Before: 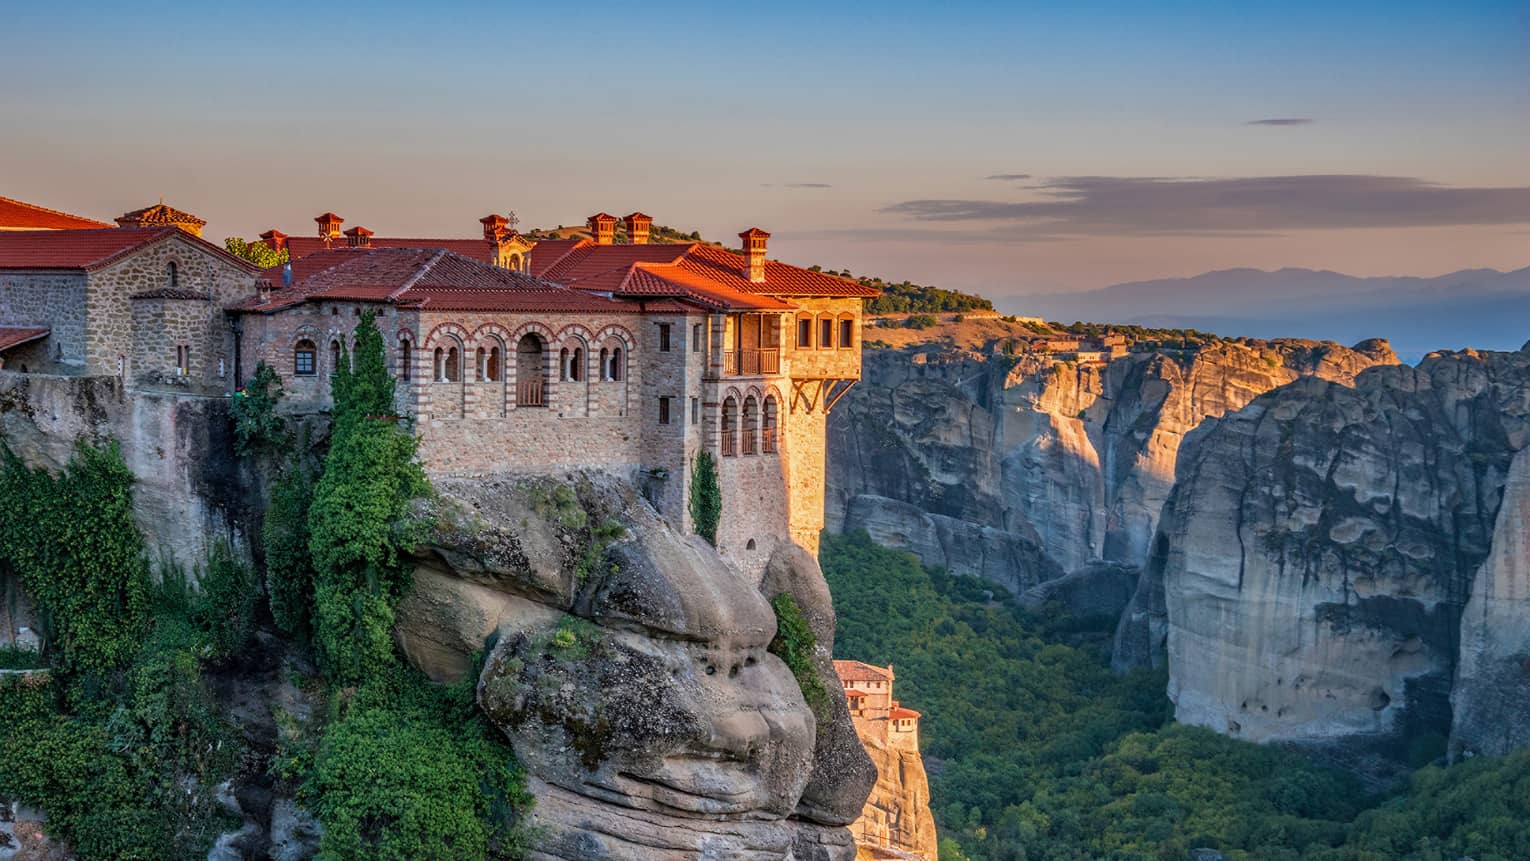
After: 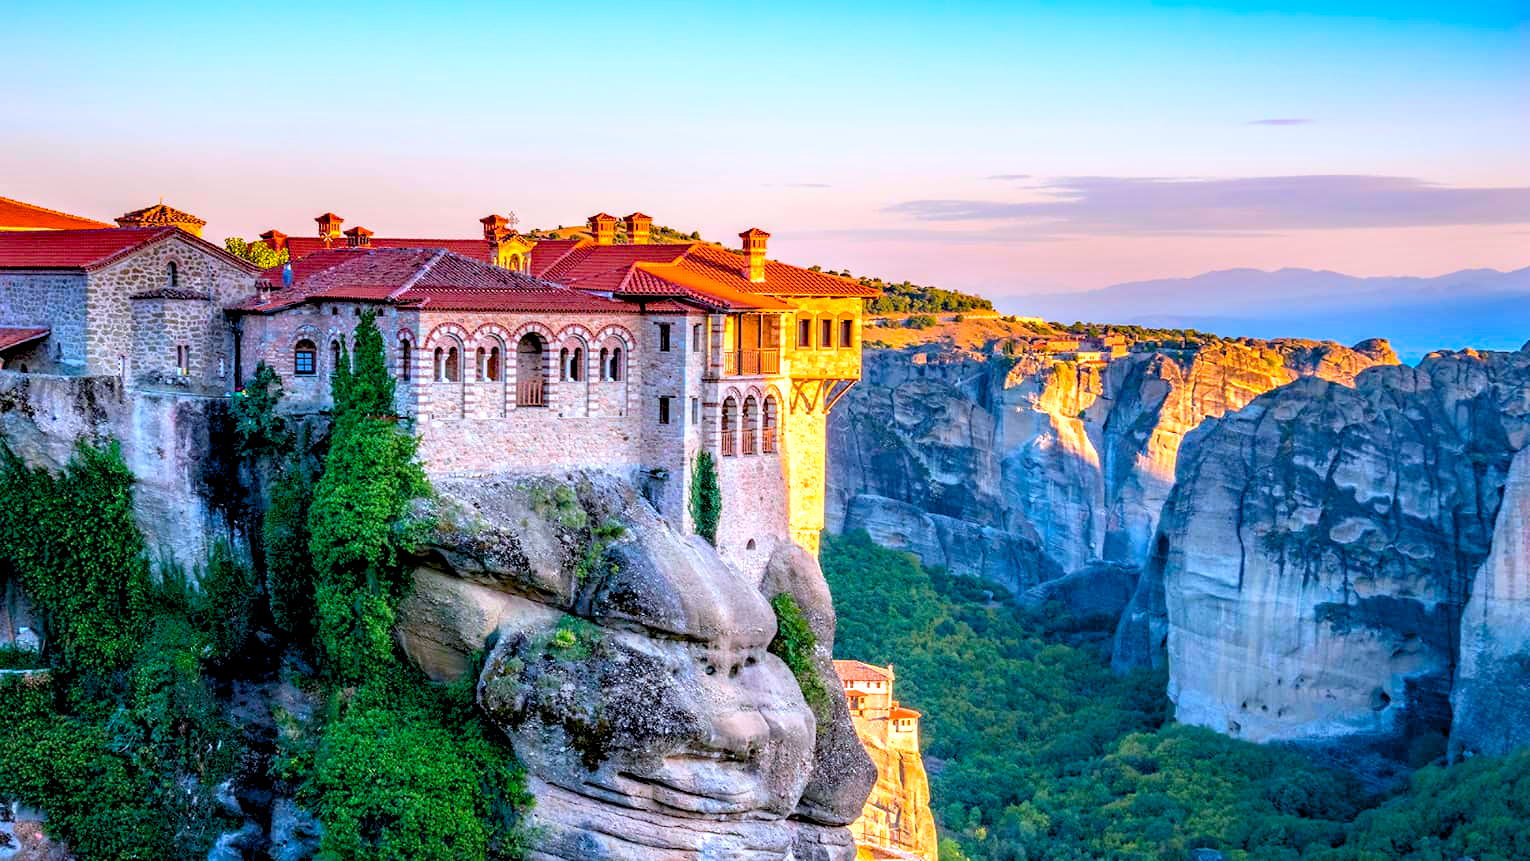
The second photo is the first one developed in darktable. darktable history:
color balance rgb: power › luminance 3.472%, power › hue 233.94°, global offset › luminance -0.417%, perceptual saturation grading › global saturation 31.293%, global vibrance 20%
exposure: black level correction 0.008, exposure 0.983 EV, compensate highlight preservation false
shadows and highlights: shadows -39.62, highlights 64.32, soften with gaussian
color calibration: illuminant as shot in camera, x 0.366, y 0.379, temperature 4426.74 K
